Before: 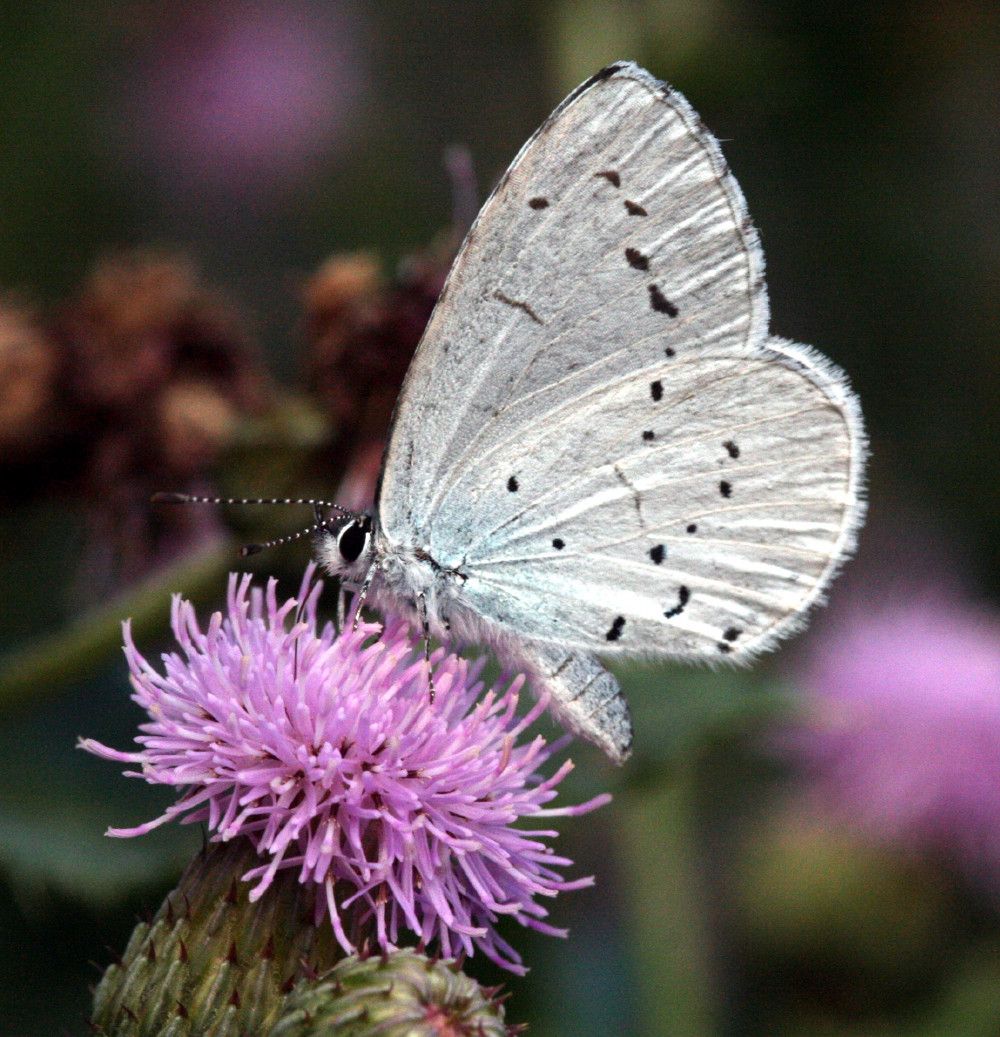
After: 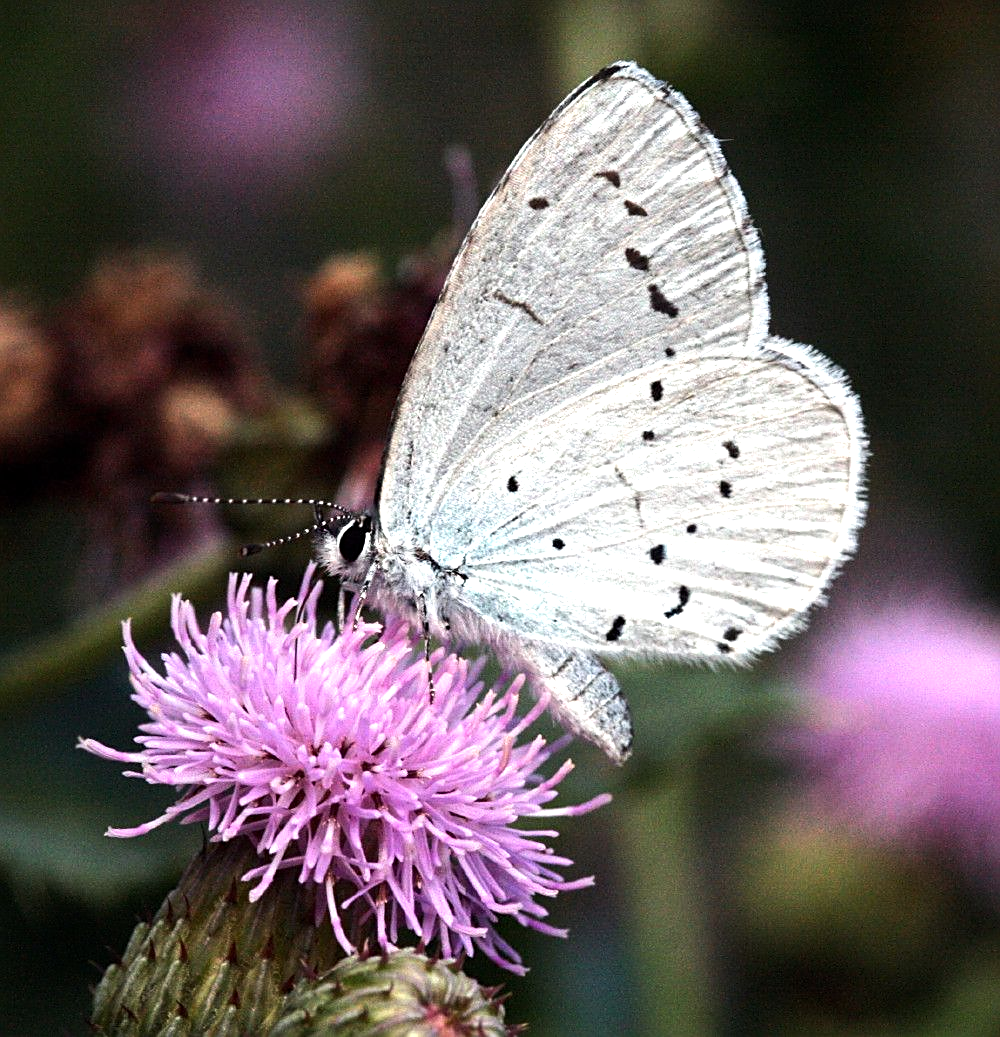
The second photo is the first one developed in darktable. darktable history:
sharpen: on, module defaults
tone equalizer: -8 EV -0.417 EV, -7 EV -0.389 EV, -6 EV -0.333 EV, -5 EV -0.222 EV, -3 EV 0.222 EV, -2 EV 0.333 EV, -1 EV 0.389 EV, +0 EV 0.417 EV, edges refinement/feathering 500, mask exposure compensation -1.57 EV, preserve details no
exposure: exposure 0.2 EV, compensate highlight preservation false
